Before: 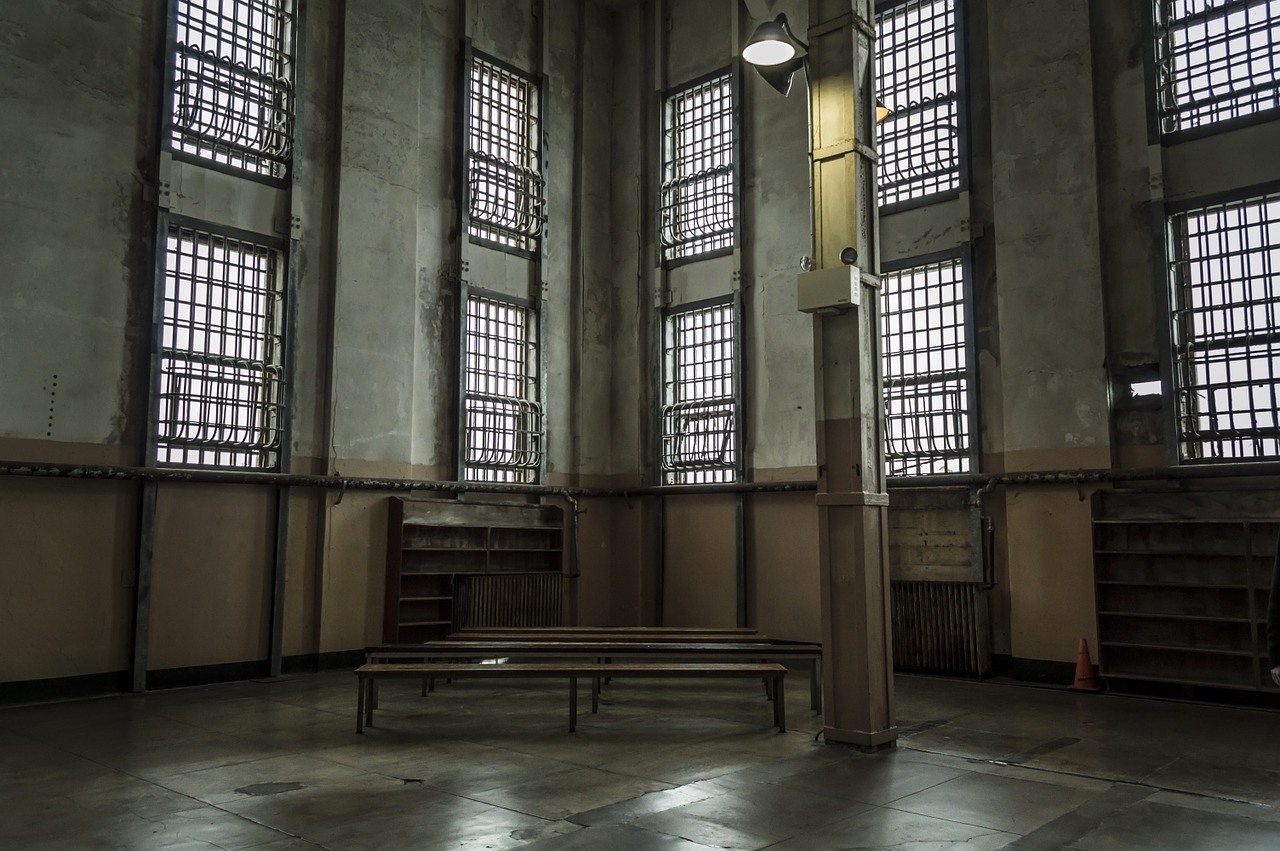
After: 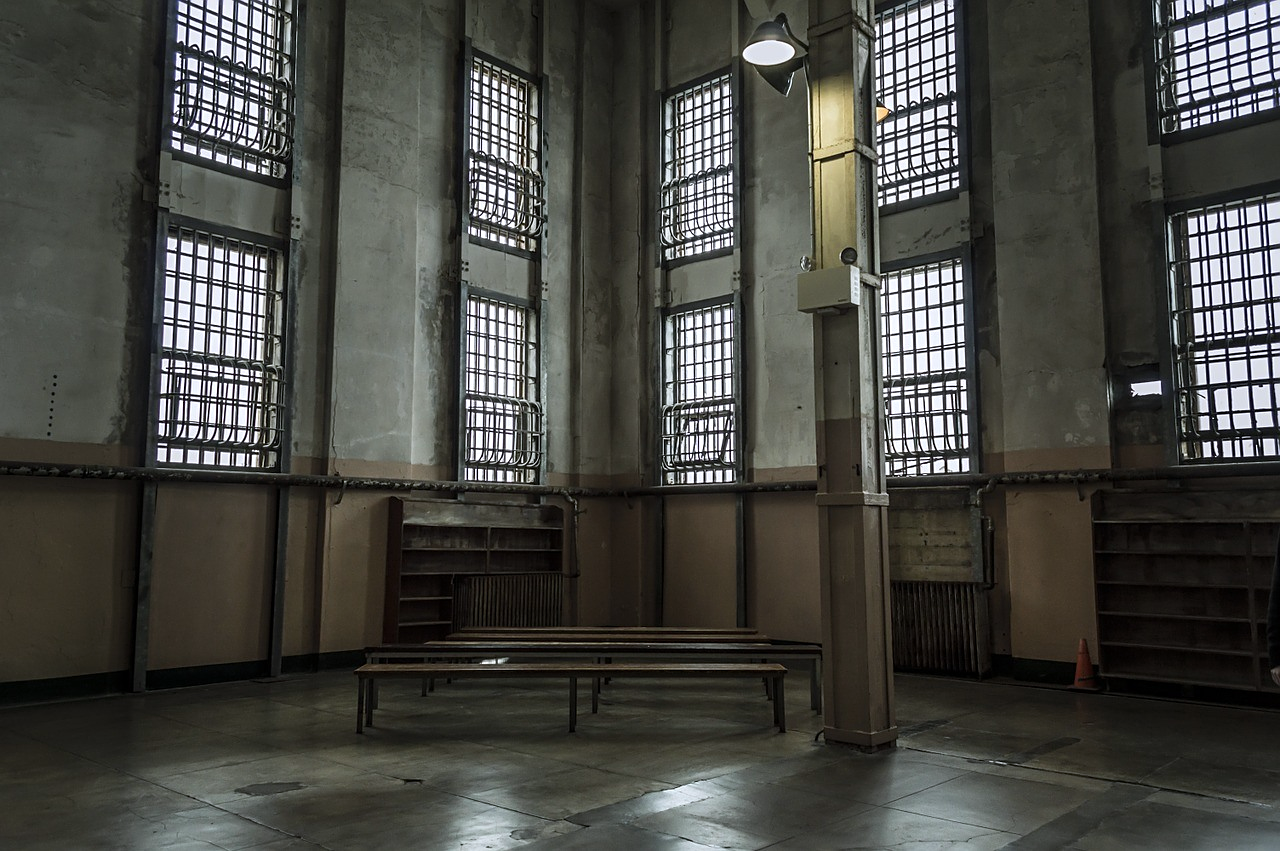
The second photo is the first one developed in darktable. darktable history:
color correction: highlights a* -0.137, highlights b* -5.91, shadows a* -0.137, shadows b* -0.137
sharpen: amount 0.2
